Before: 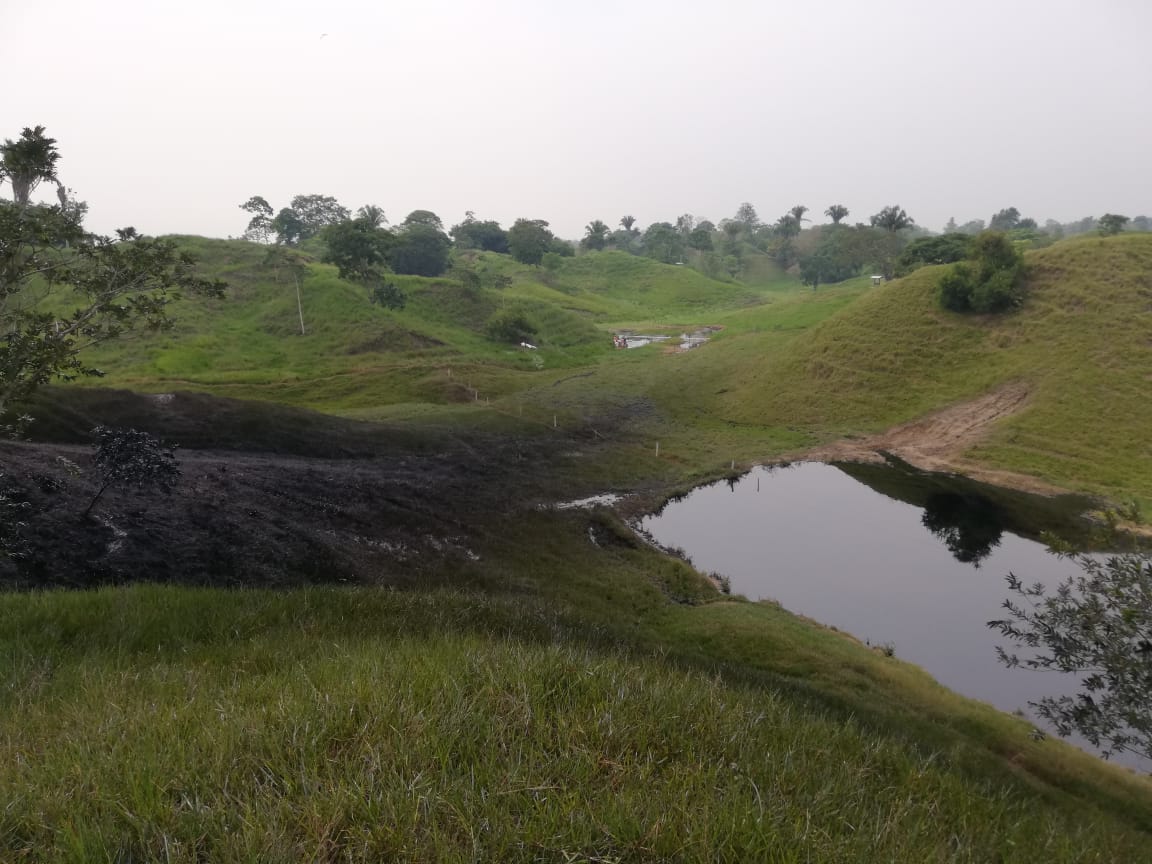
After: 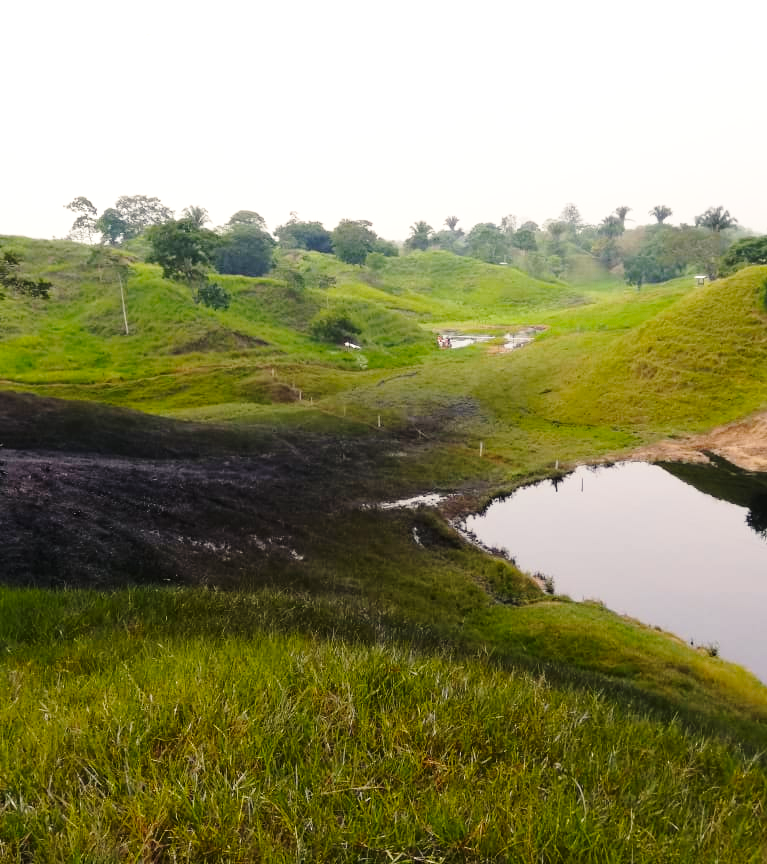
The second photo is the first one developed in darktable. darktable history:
color balance rgb: shadows lift › luminance -20.053%, highlights gain › chroma 3.101%, highlights gain › hue 75.71°, perceptual saturation grading › global saturation 31.006%, perceptual brilliance grading › global brilliance 11.446%, global vibrance 8.056%
crop and rotate: left 15.303%, right 18.053%
base curve: curves: ch0 [(0, 0) (0.028, 0.03) (0.121, 0.232) (0.46, 0.748) (0.859, 0.968) (1, 1)], preserve colors none
